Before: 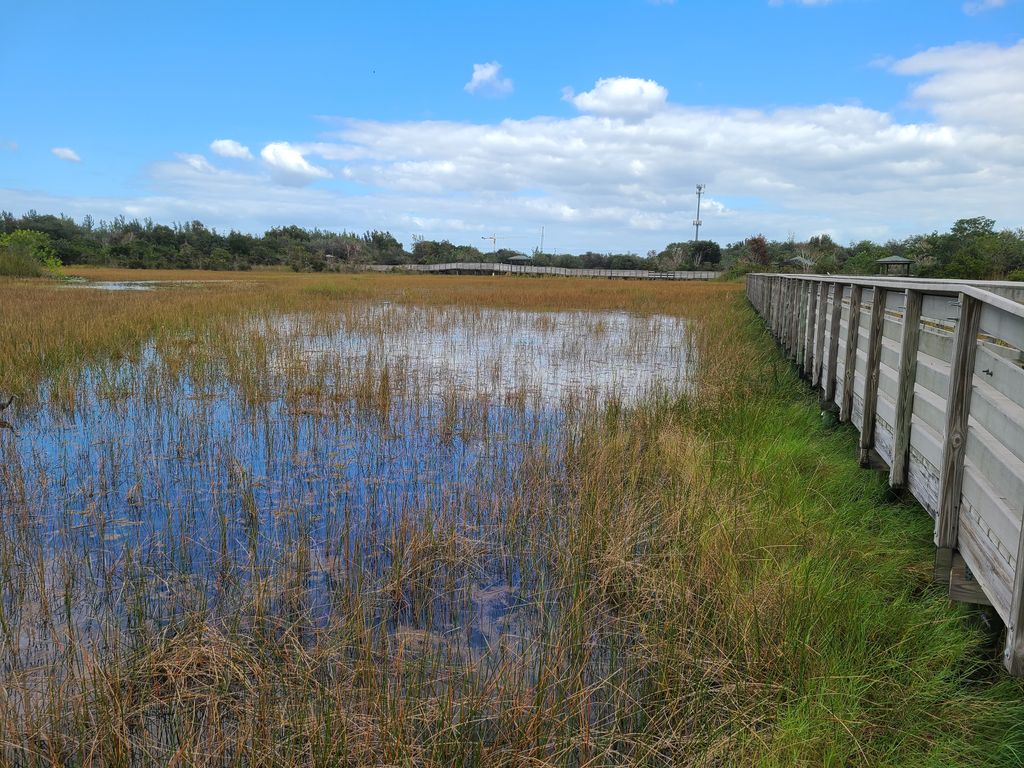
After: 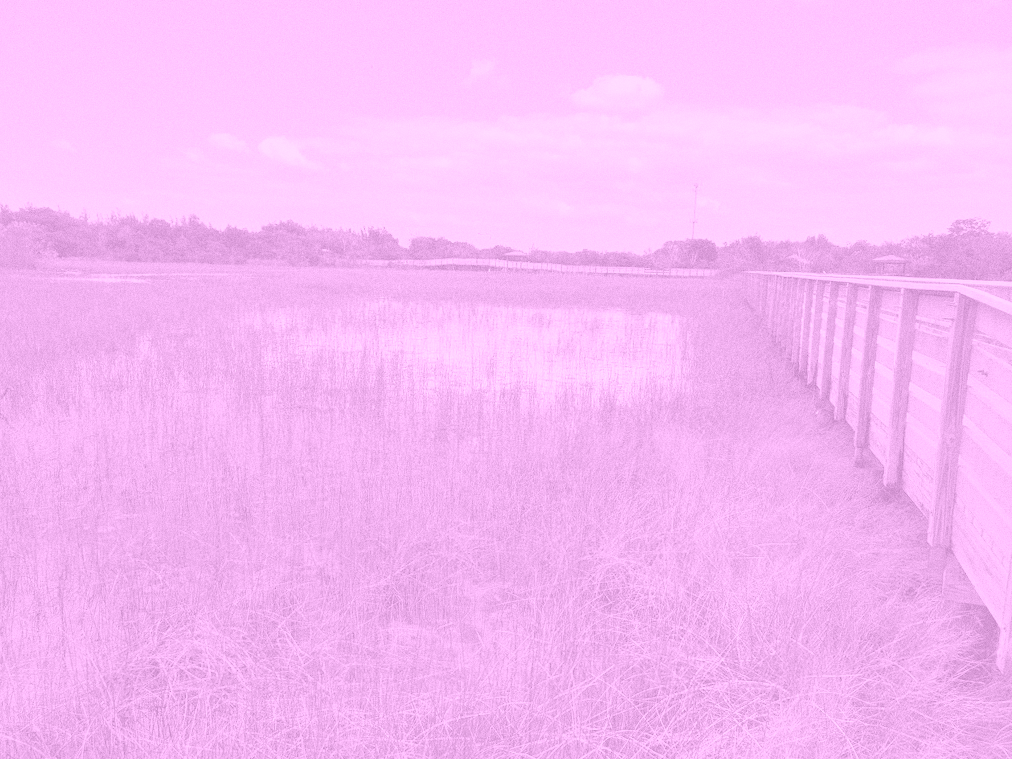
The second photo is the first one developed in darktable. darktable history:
color balance: output saturation 120%
colorize: hue 331.2°, saturation 75%, source mix 30.28%, lightness 70.52%, version 1
grain: coarseness 0.47 ISO
crop and rotate: angle -0.5°
tone equalizer: -7 EV -0.63 EV, -6 EV 1 EV, -5 EV -0.45 EV, -4 EV 0.43 EV, -3 EV 0.41 EV, -2 EV 0.15 EV, -1 EV -0.15 EV, +0 EV -0.39 EV, smoothing diameter 25%, edges refinement/feathering 10, preserve details guided filter
